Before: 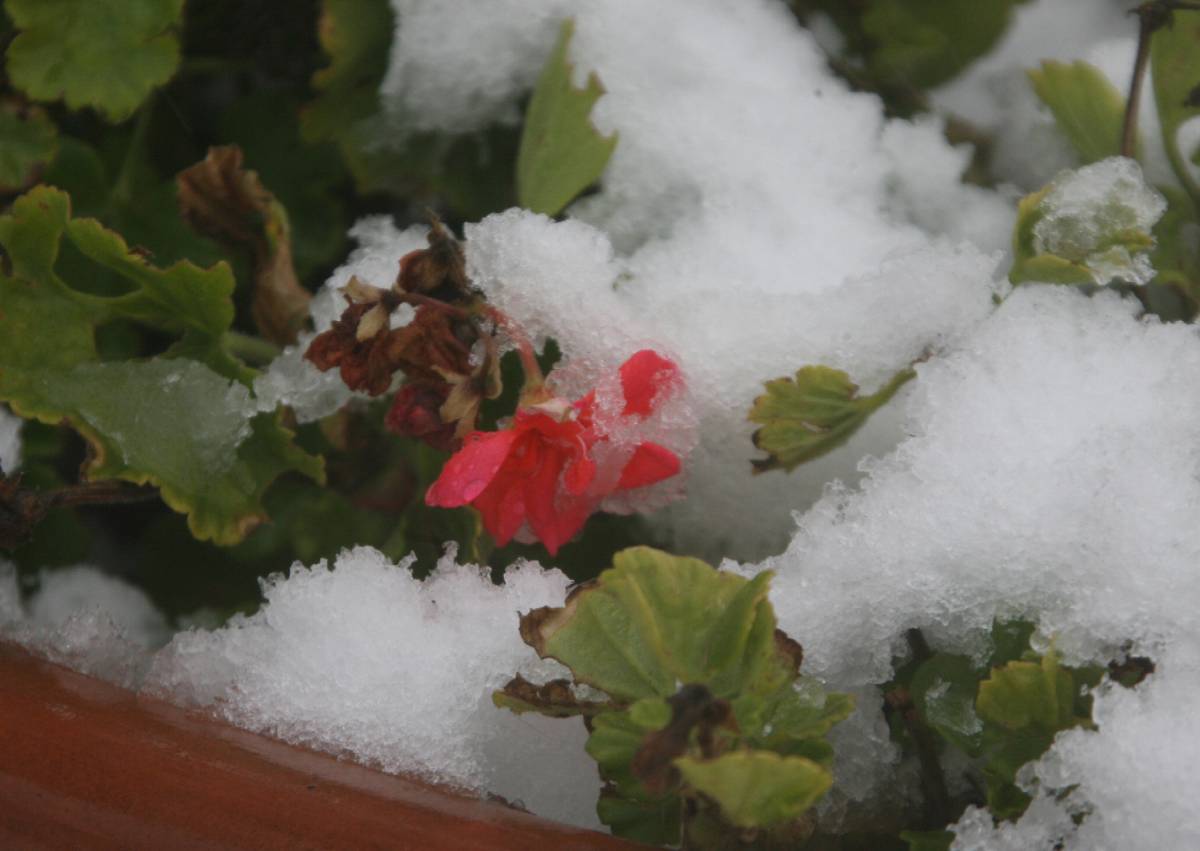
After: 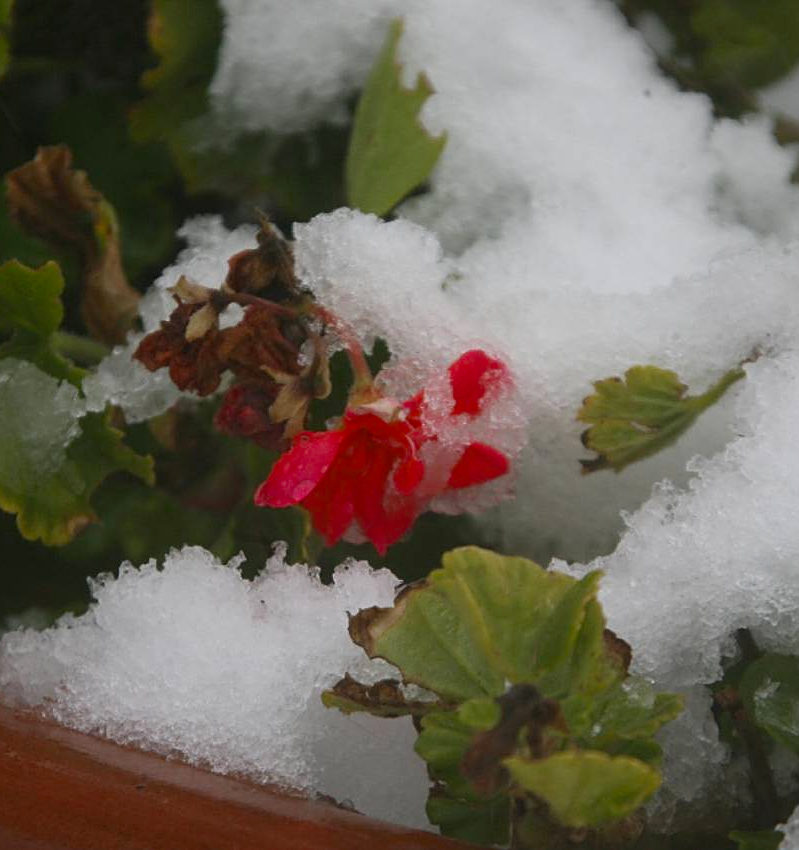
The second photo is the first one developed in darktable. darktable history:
sharpen: on, module defaults
color balance rgb: perceptual saturation grading › global saturation 8.89%, saturation formula JzAzBz (2021)
crop and rotate: left 14.292%, right 19.041%
